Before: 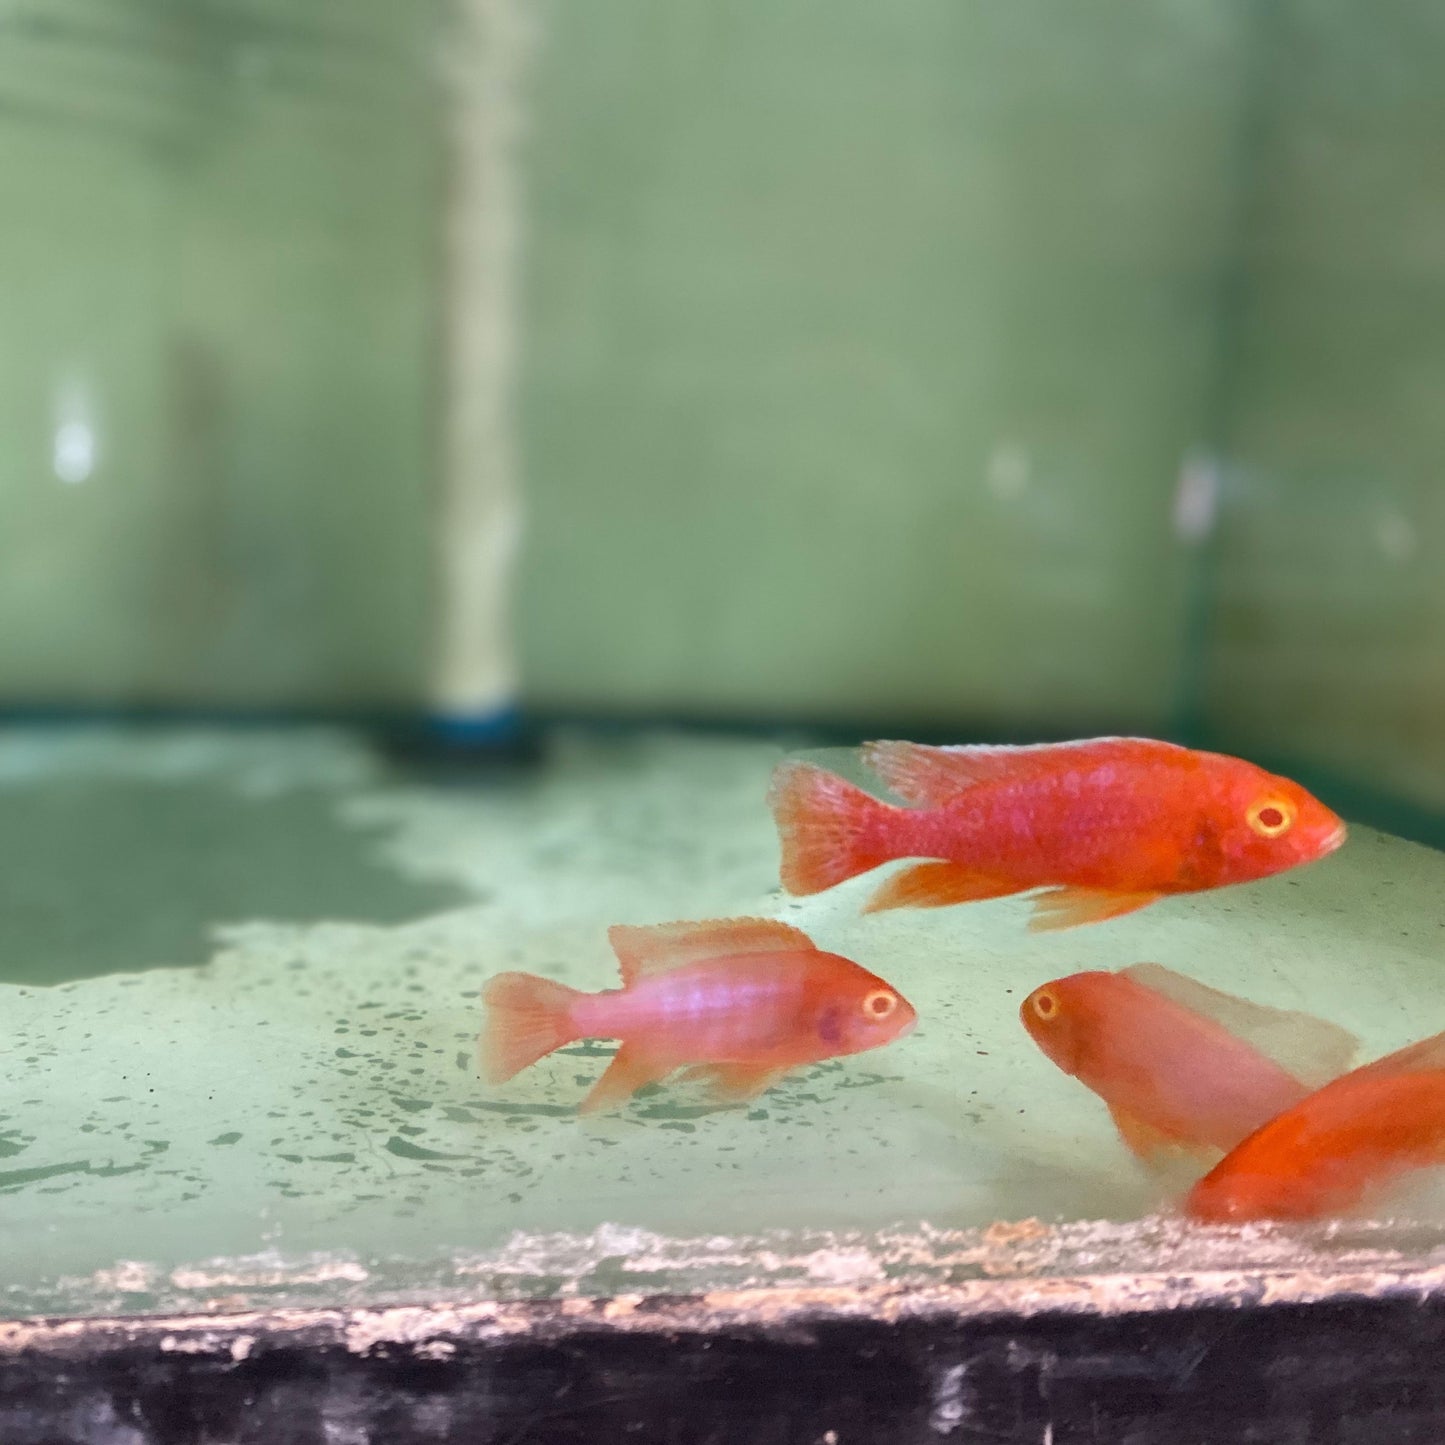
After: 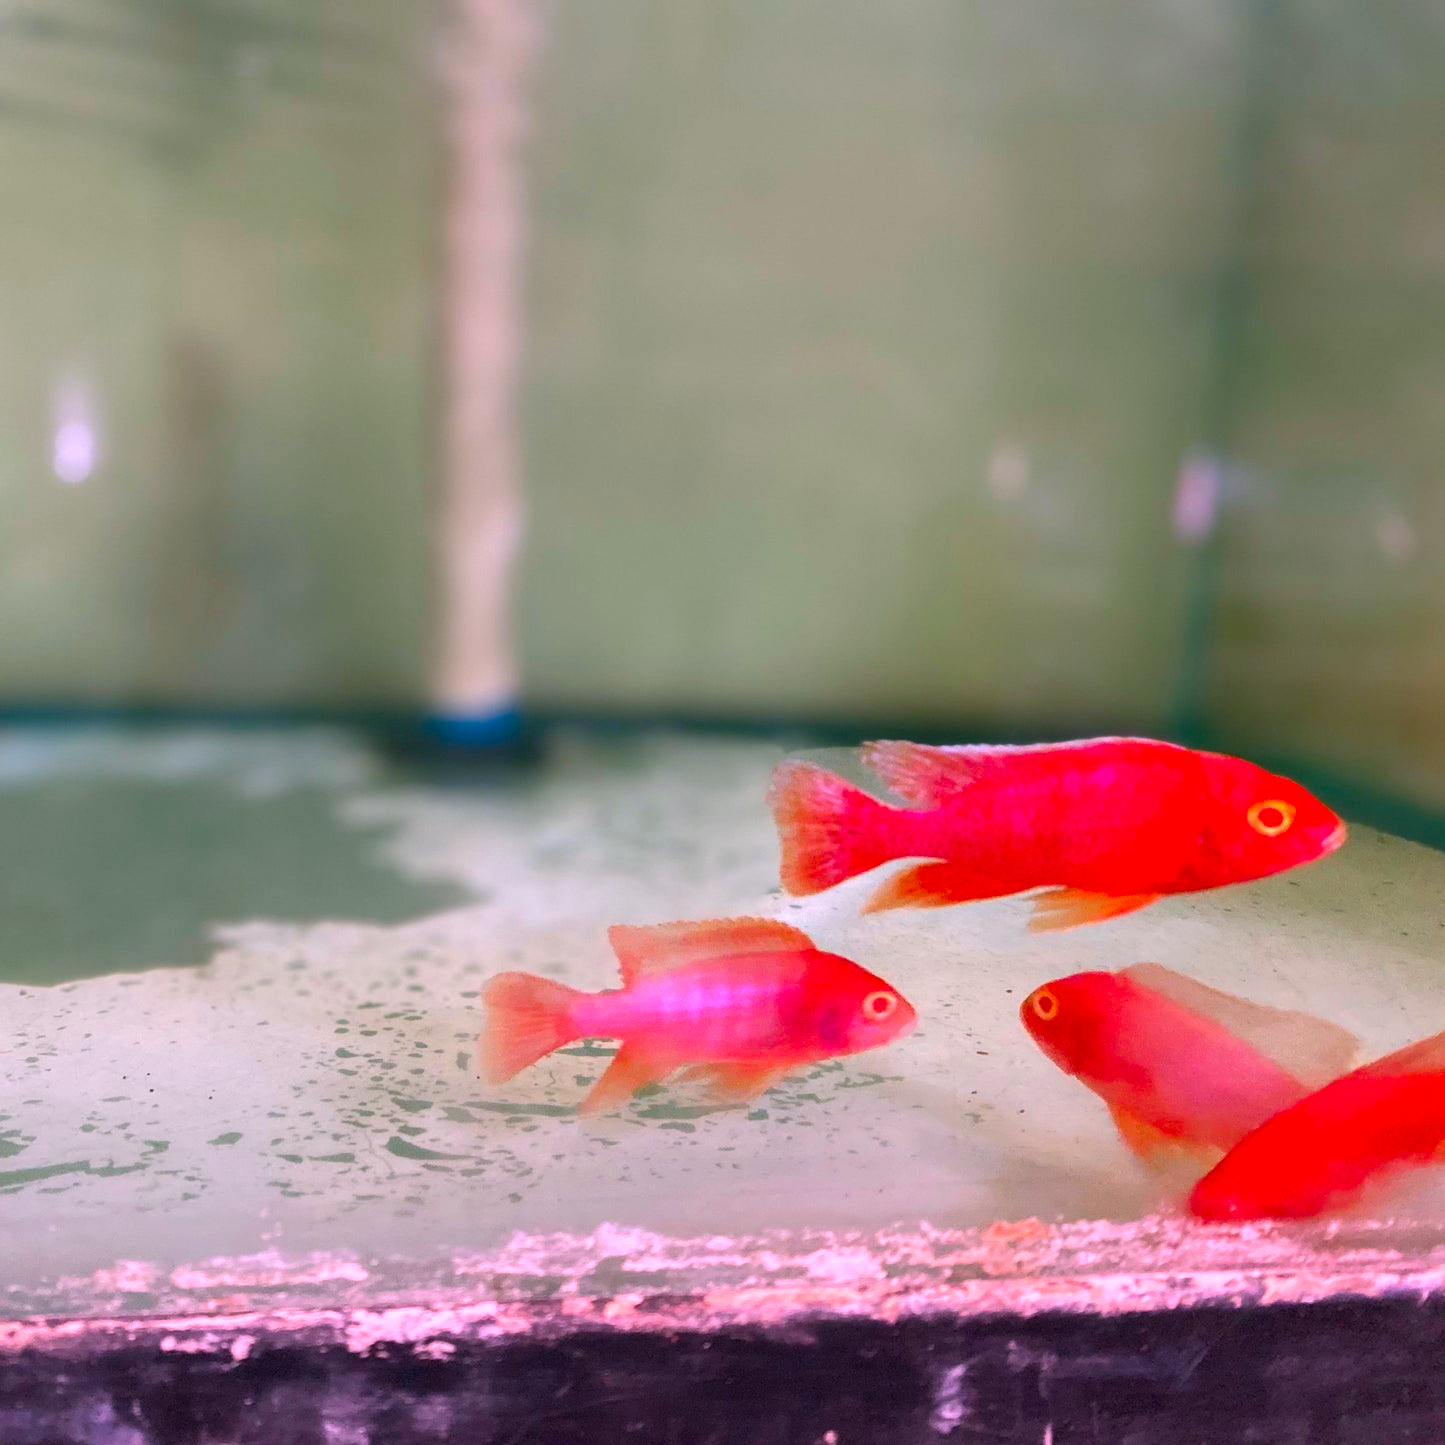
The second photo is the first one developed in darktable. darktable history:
color correction: highlights a* 18.88, highlights b* -11.51, saturation 1.65
